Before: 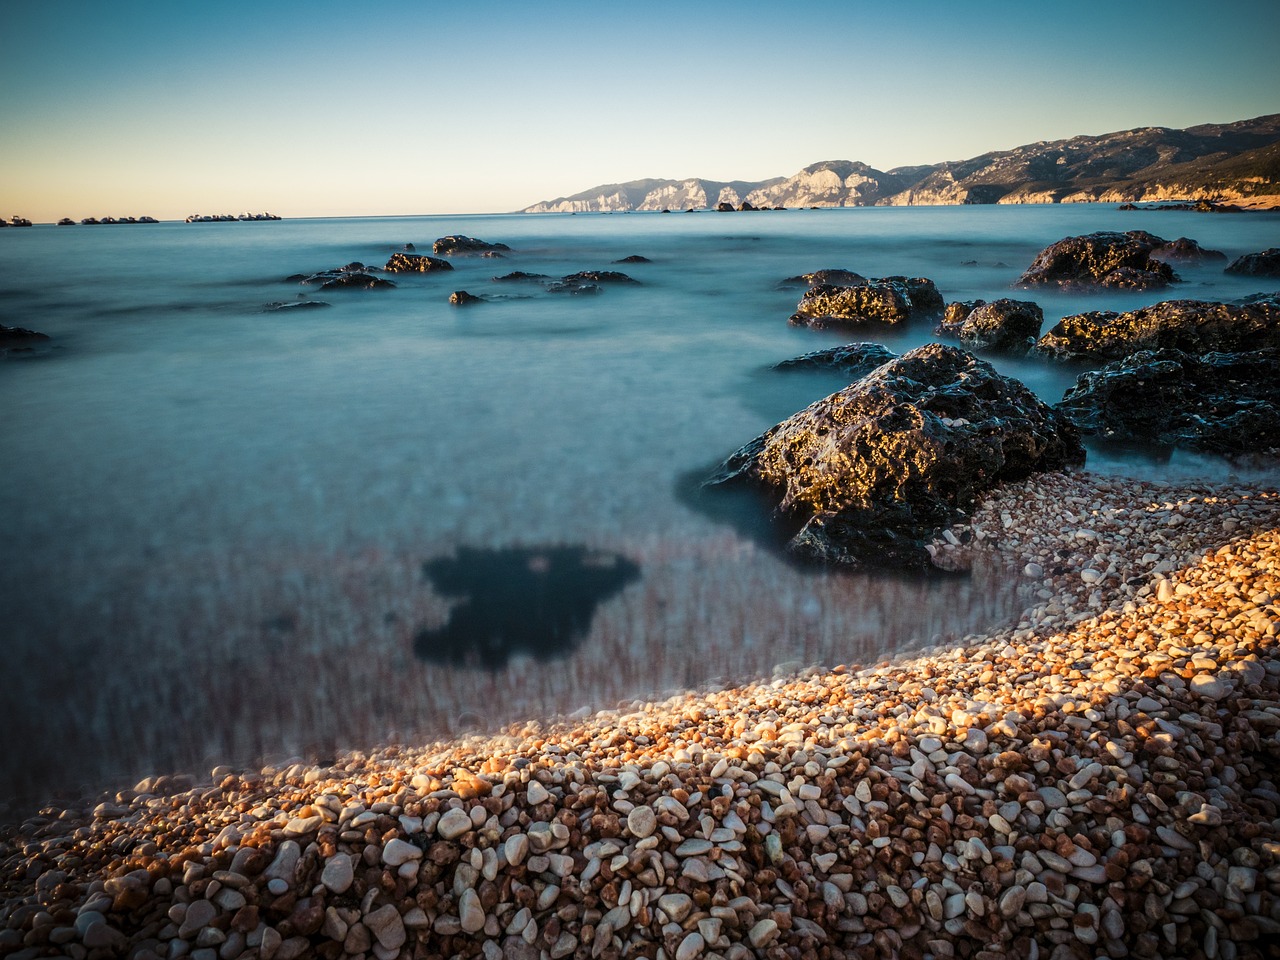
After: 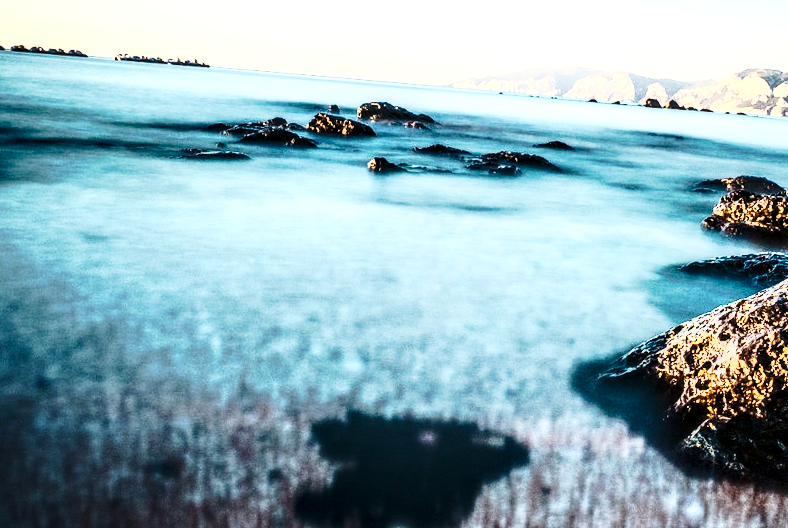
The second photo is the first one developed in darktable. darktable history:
exposure: black level correction 0, compensate highlight preservation false
tone curve: curves: ch0 [(0, 0) (0.234, 0.191) (0.48, 0.534) (0.608, 0.667) (0.725, 0.809) (0.864, 0.922) (1, 1)]; ch1 [(0, 0) (0.453, 0.43) (0.5, 0.5) (0.615, 0.649) (1, 1)]; ch2 [(0, 0) (0.5, 0.5) (0.586, 0.617) (1, 1)], preserve colors none
local contrast: detail 150%
tone equalizer: -8 EV -0.453 EV, -7 EV -0.429 EV, -6 EV -0.315 EV, -5 EV -0.227 EV, -3 EV 0.189 EV, -2 EV 0.332 EV, -1 EV 0.372 EV, +0 EV 0.431 EV
crop and rotate: angle -6.21°, left 2.214%, top 6.74%, right 27.62%, bottom 30.598%
contrast brightness saturation: contrast 0.632, brightness 0.338, saturation 0.15
velvia: strength 14.53%
